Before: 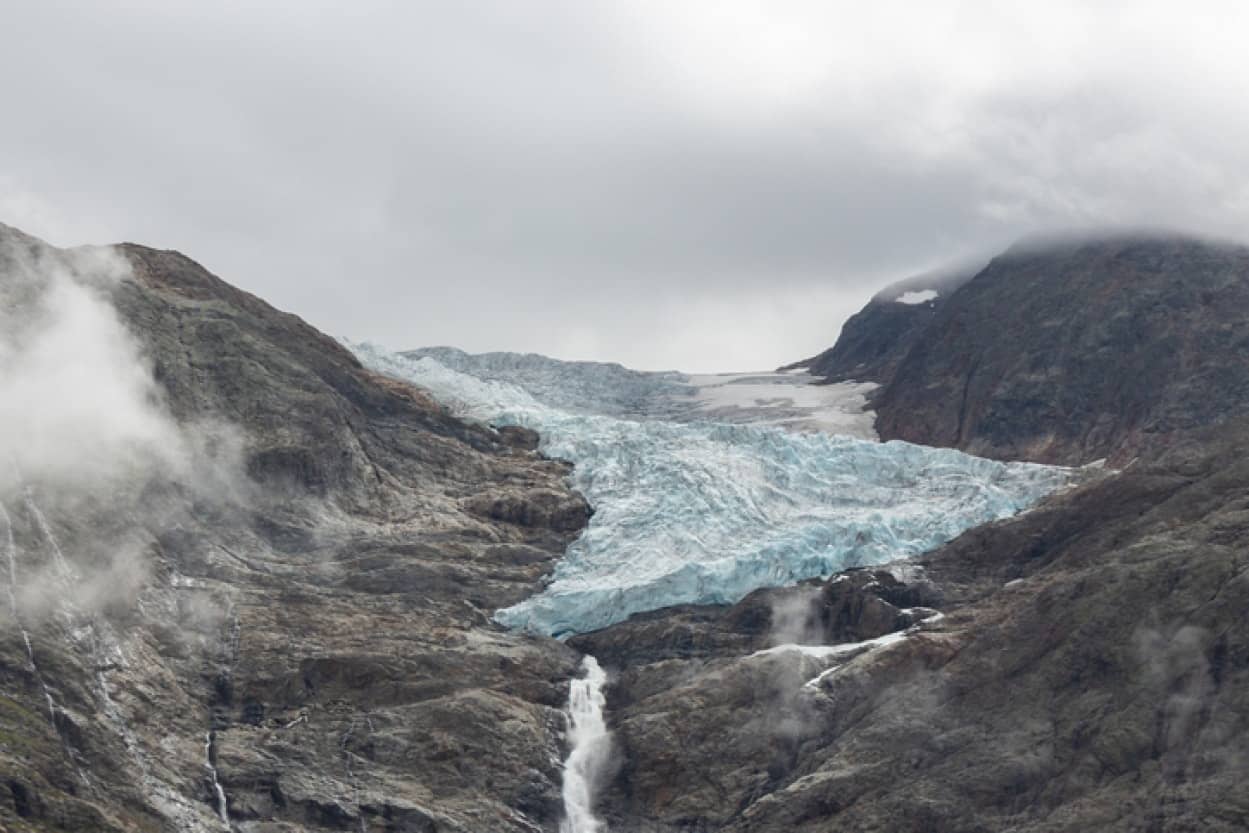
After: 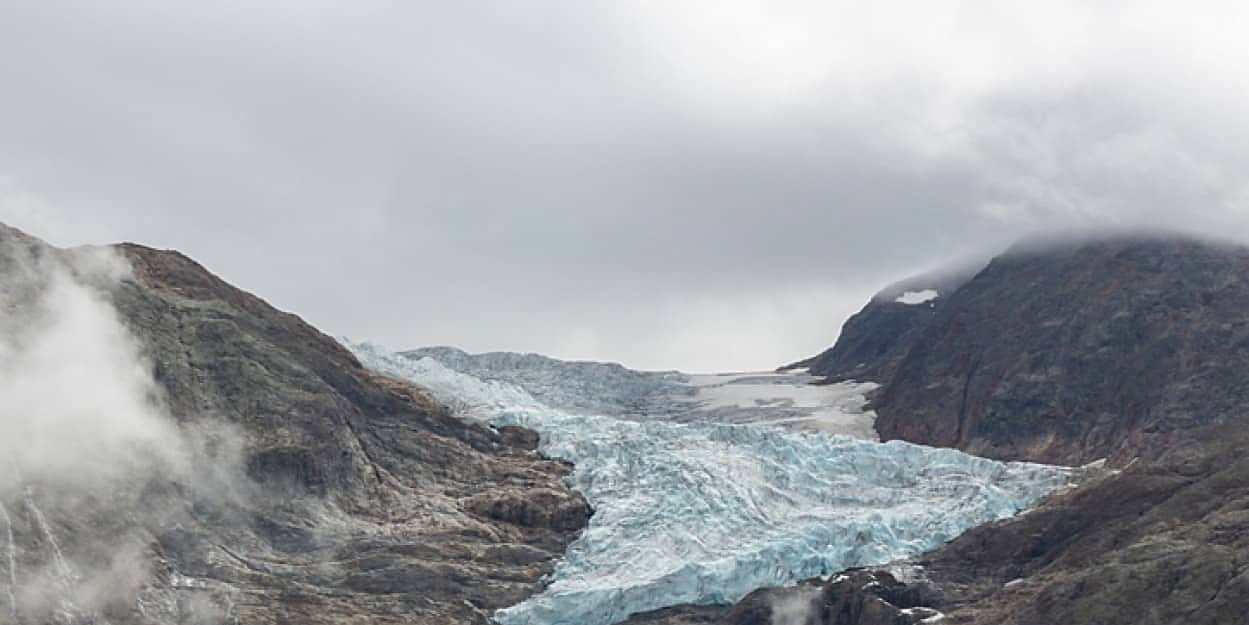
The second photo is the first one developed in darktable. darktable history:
crop: bottom 24.932%
shadows and highlights: shadows 20.1, highlights -21.04, soften with gaussian
sharpen: on, module defaults
color balance rgb: perceptual saturation grading › global saturation 0.033%, global vibrance 16.243%, saturation formula JzAzBz (2021)
